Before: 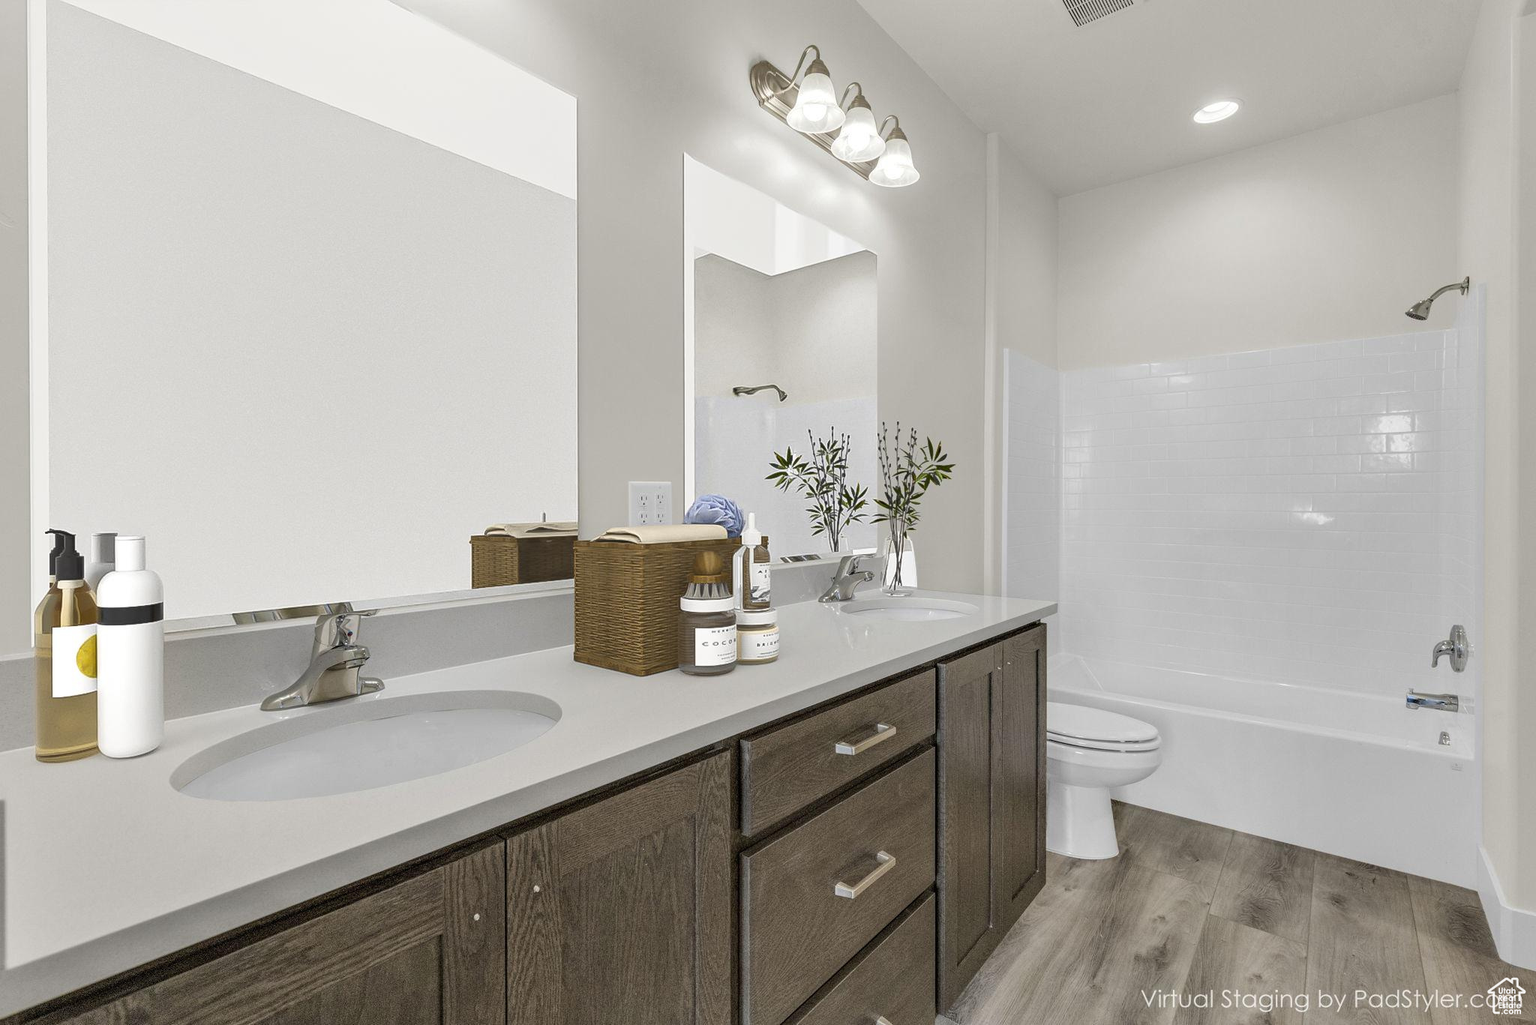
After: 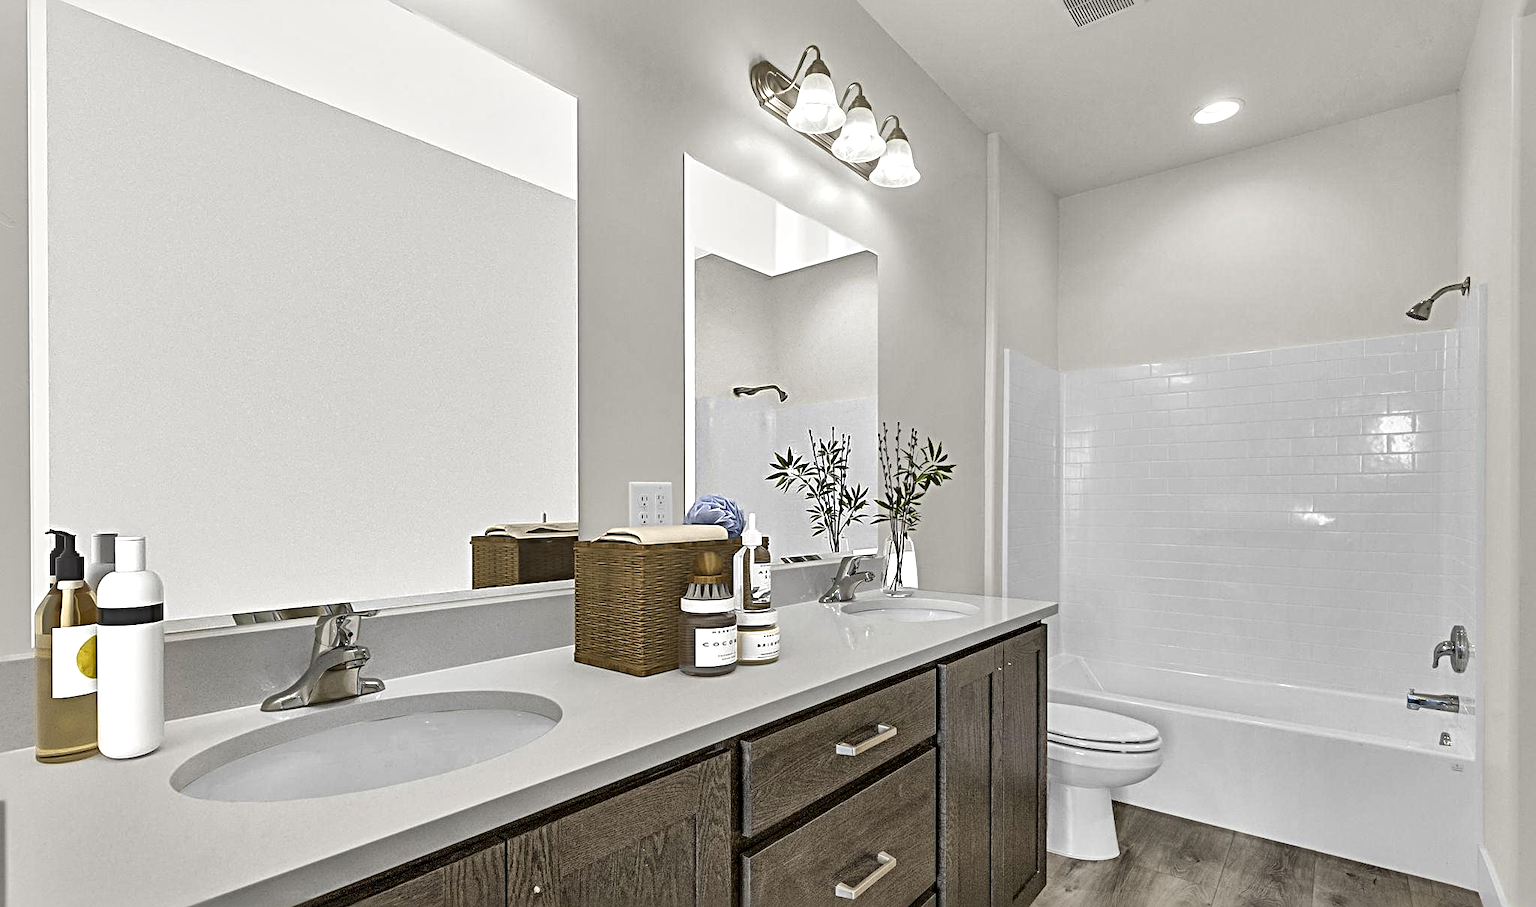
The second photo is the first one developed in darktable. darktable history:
local contrast: mode bilateral grid, contrast 20, coarseness 51, detail 162%, midtone range 0.2
tone equalizer: on, module defaults
crop and rotate: top 0%, bottom 11.55%
sharpen: radius 4.911
